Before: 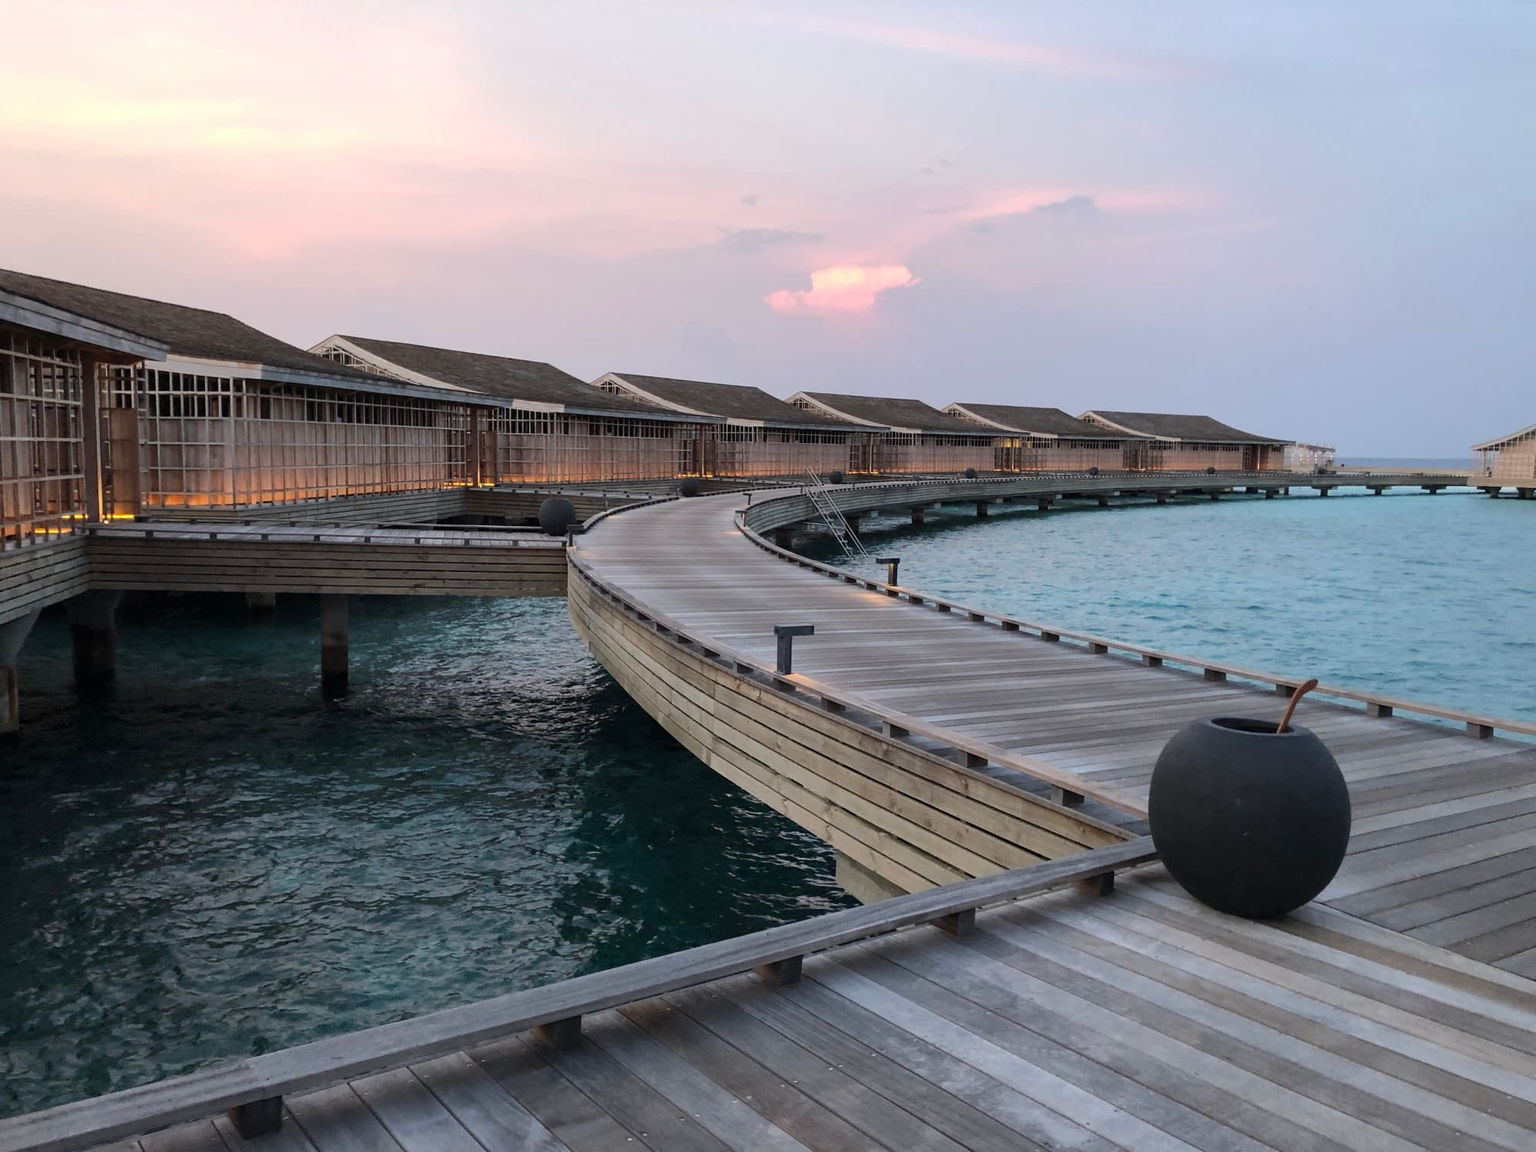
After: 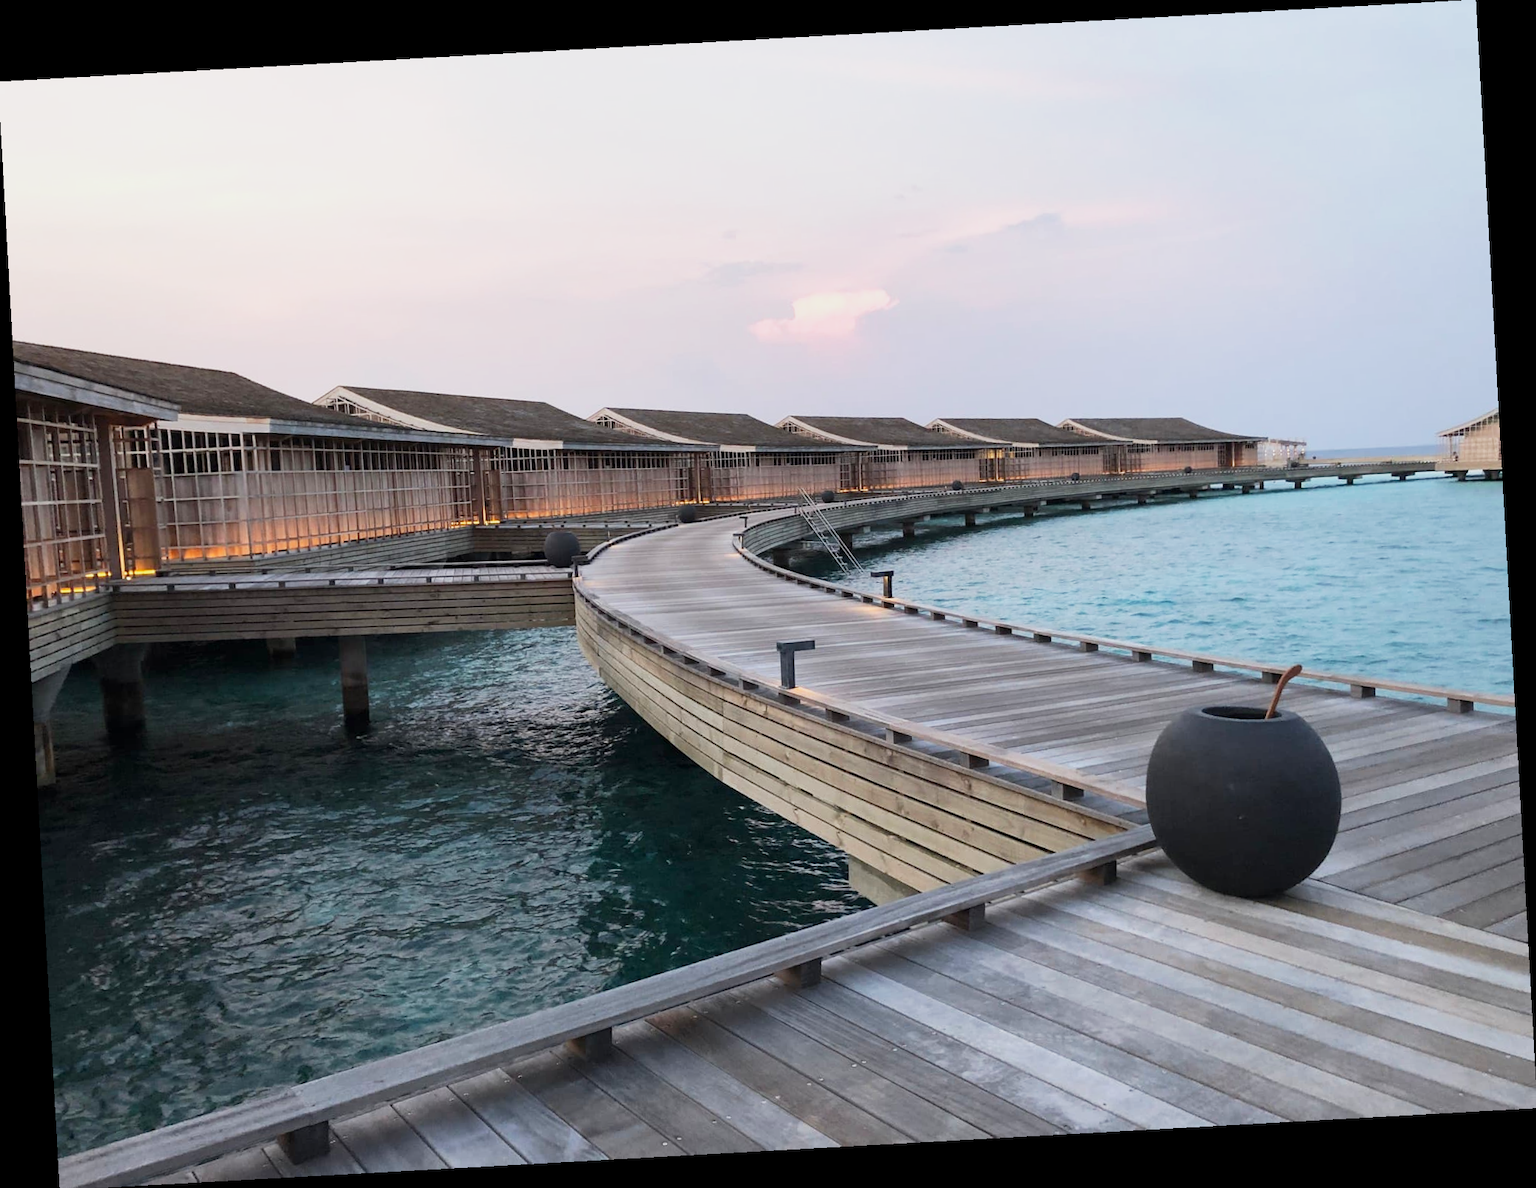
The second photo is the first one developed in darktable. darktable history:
rotate and perspective: rotation -3.18°, automatic cropping off
base curve: curves: ch0 [(0, 0) (0.088, 0.125) (0.176, 0.251) (0.354, 0.501) (0.613, 0.749) (1, 0.877)], preserve colors none
crop and rotate: left 0.126%
